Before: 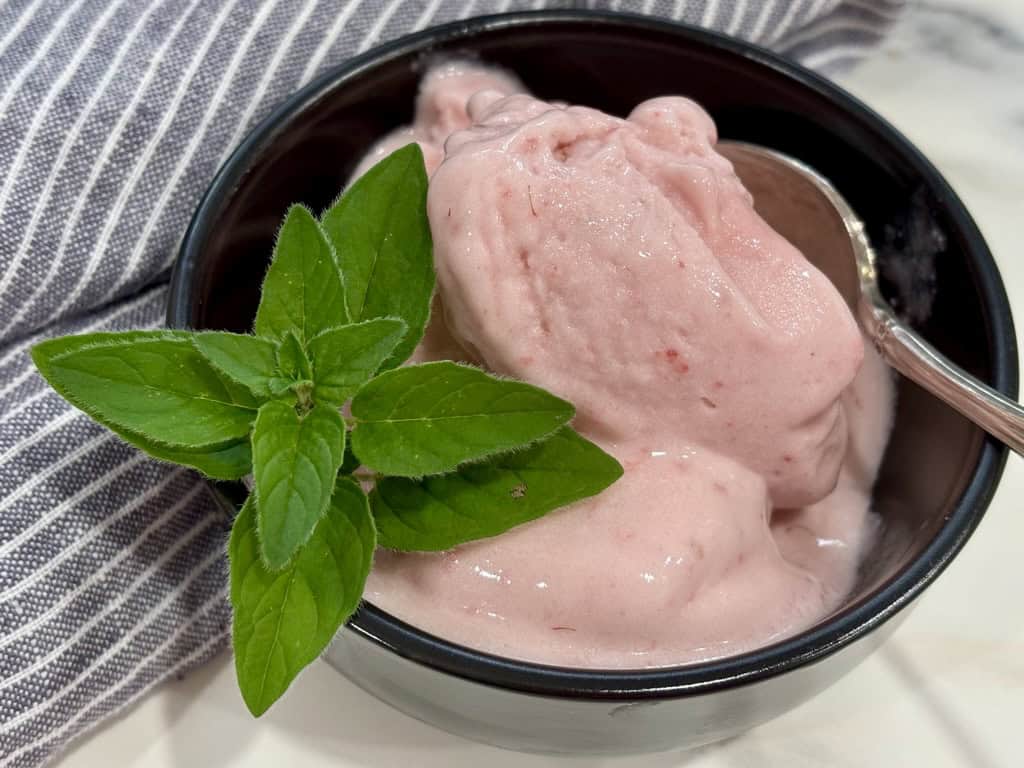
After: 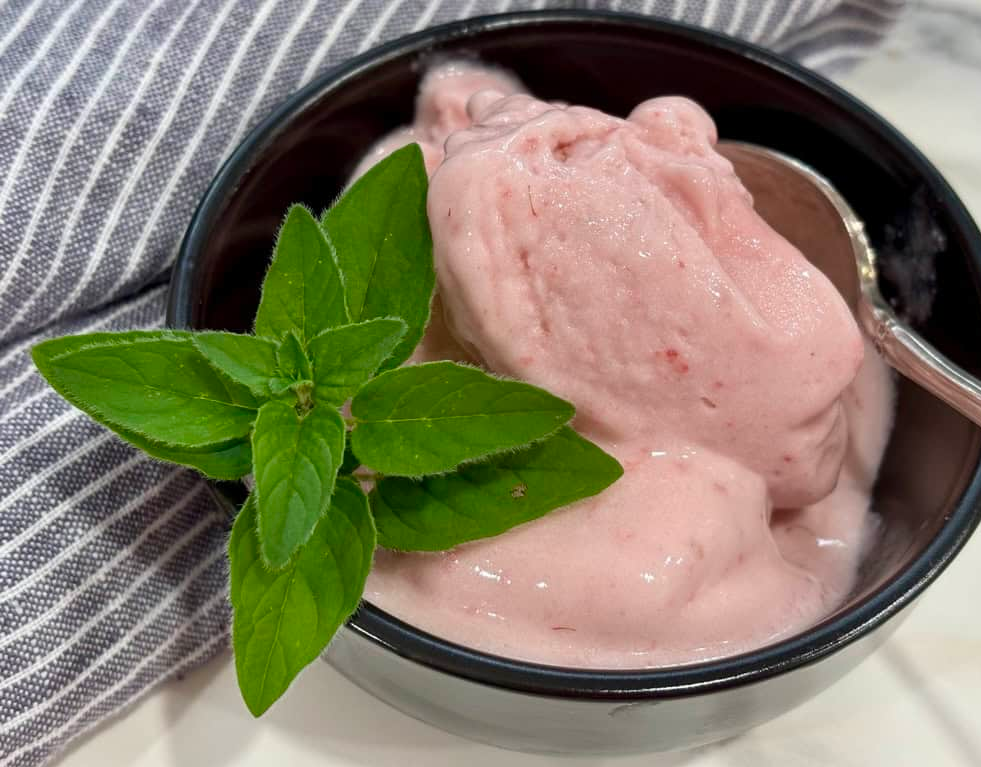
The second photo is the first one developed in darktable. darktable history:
color zones: curves: ch0 [(0, 0.5) (0.143, 0.5) (0.286, 0.5) (0.429, 0.5) (0.571, 0.5) (0.714, 0.476) (0.857, 0.5) (1, 0.5)]; ch2 [(0, 0.5) (0.143, 0.5) (0.286, 0.5) (0.429, 0.5) (0.571, 0.5) (0.714, 0.487) (0.857, 0.5) (1, 0.5)]
crop: right 4.126%, bottom 0.031%
